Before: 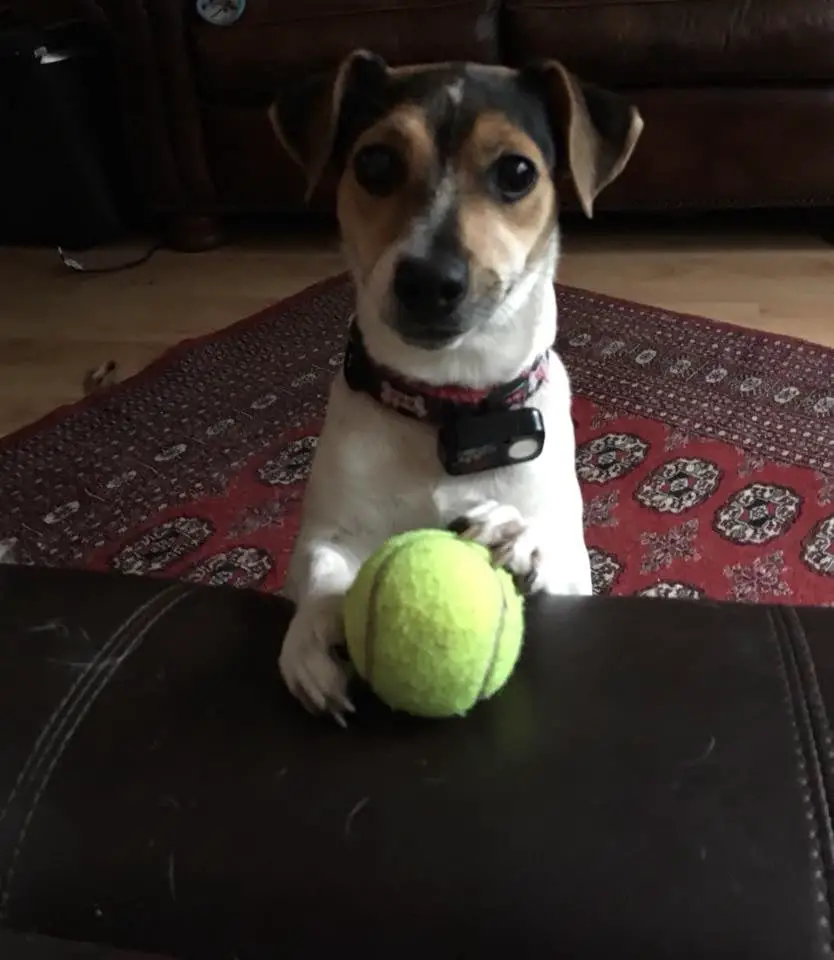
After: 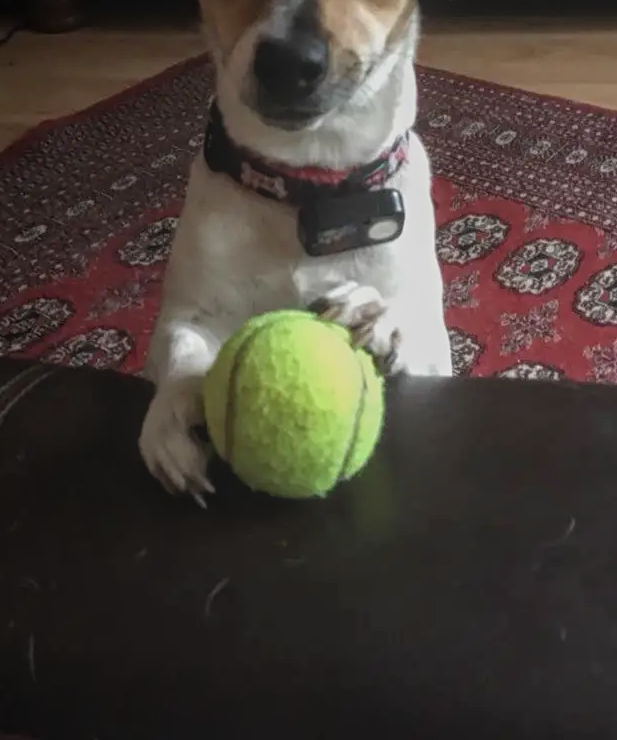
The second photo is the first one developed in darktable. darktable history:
crop: left 16.871%, top 22.857%, right 9.116%
local contrast: highlights 73%, shadows 15%, midtone range 0.197
